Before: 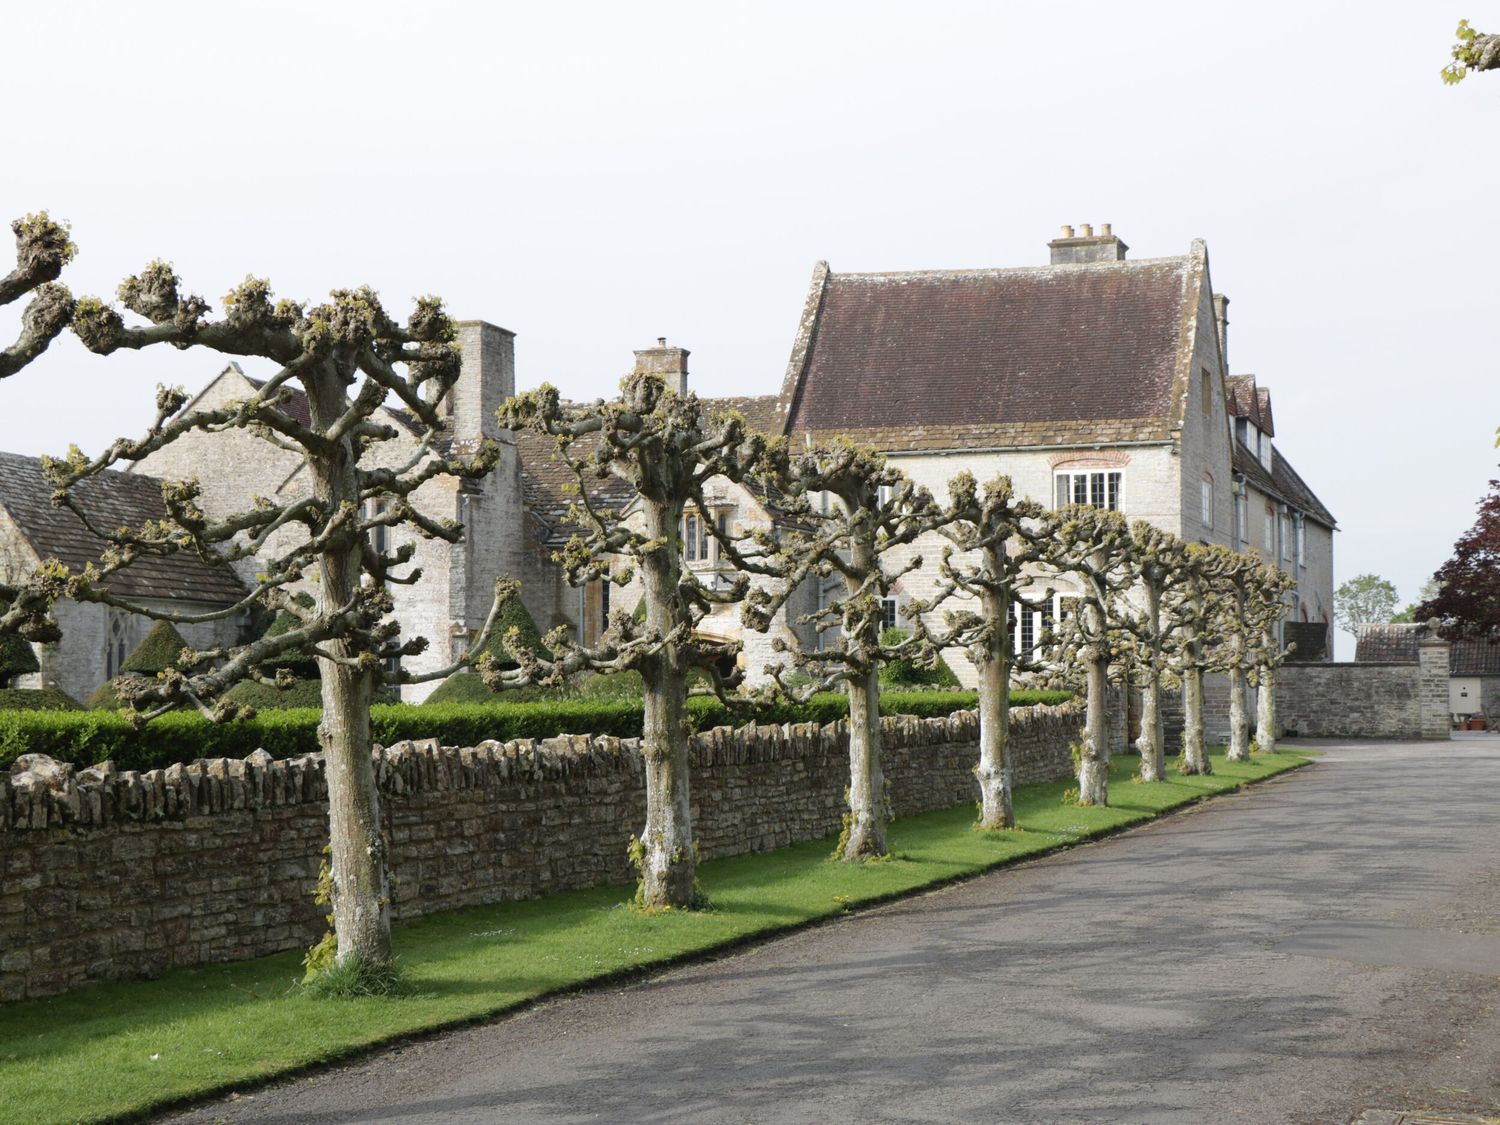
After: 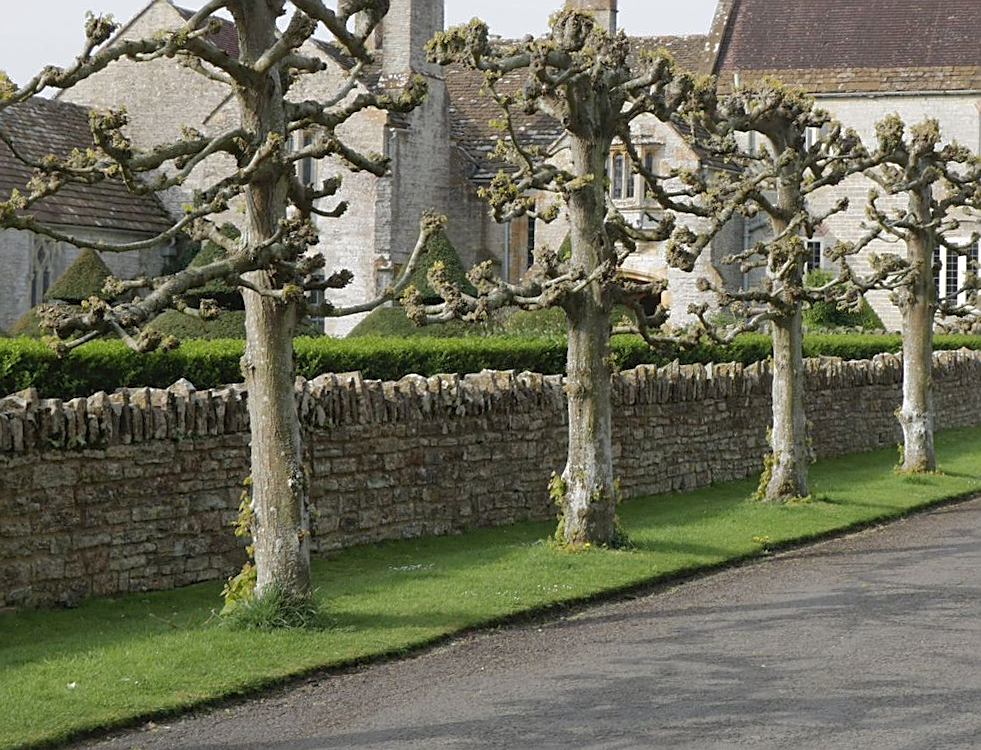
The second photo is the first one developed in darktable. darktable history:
crop and rotate: angle -1.03°, left 3.912%, top 31.73%, right 29.128%
sharpen: amount 0.492
shadows and highlights: highlights color adjustment 0.004%
